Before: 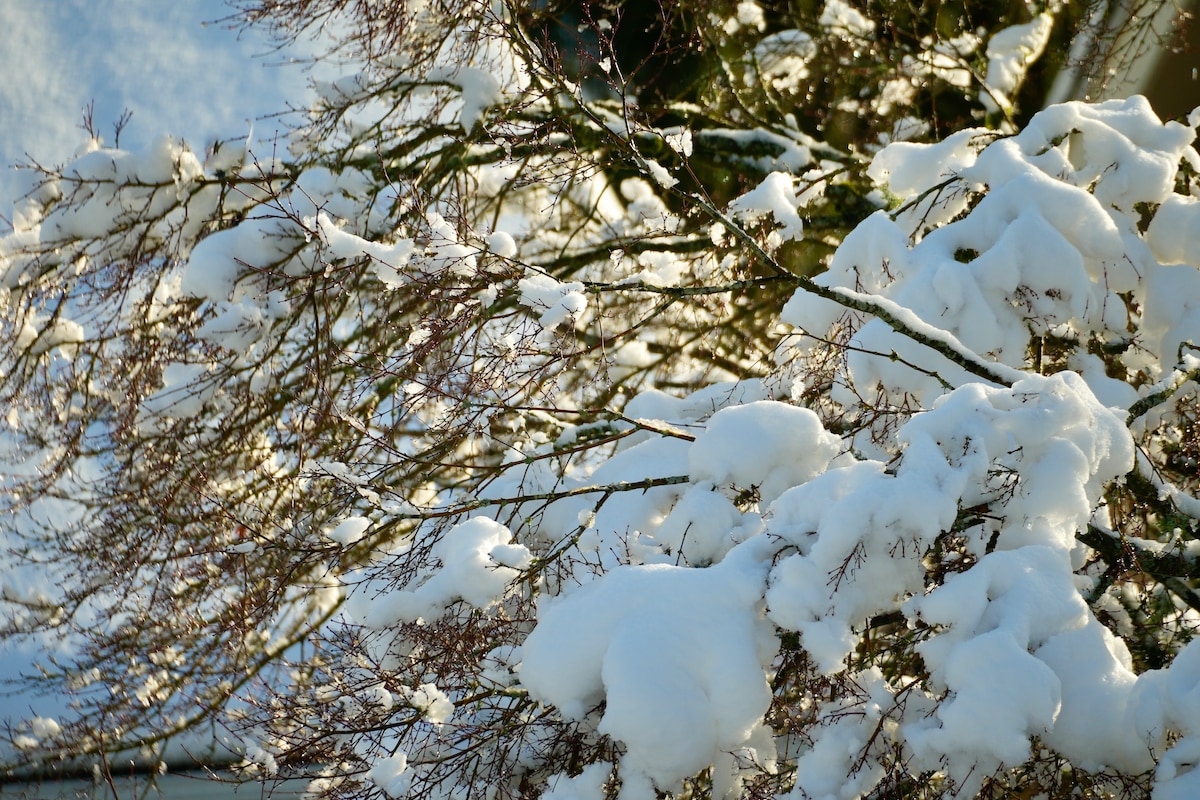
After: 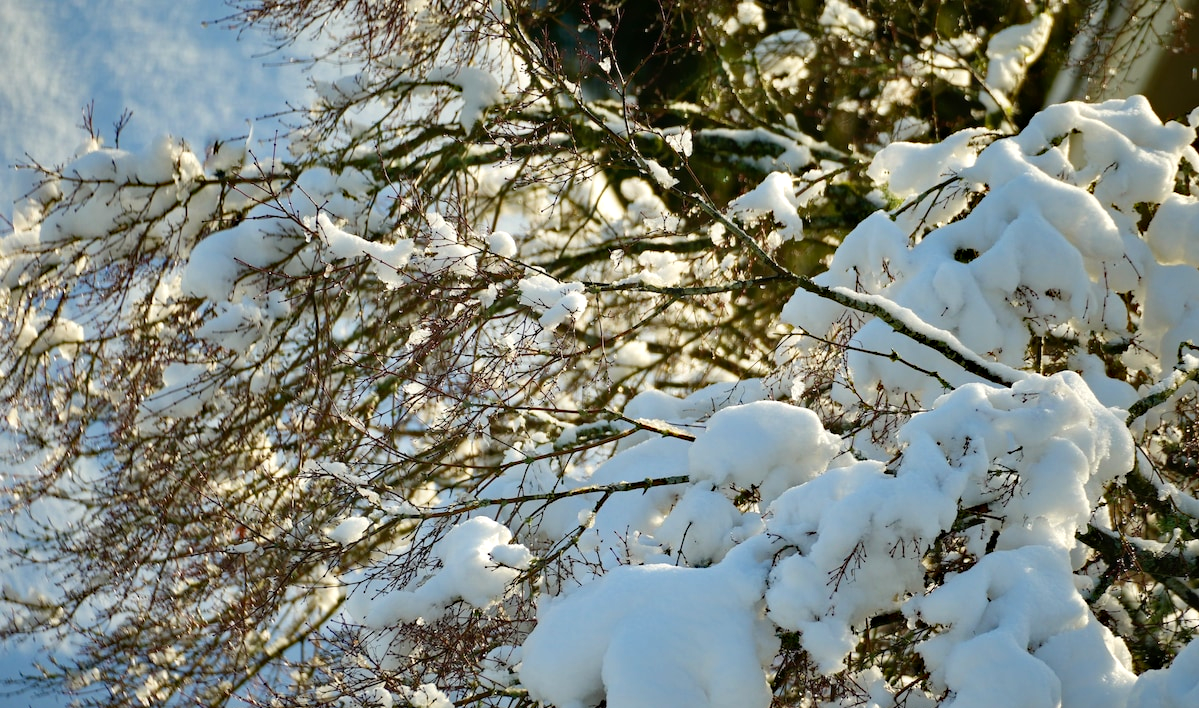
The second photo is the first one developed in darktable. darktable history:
crop and rotate: top 0%, bottom 11.396%
haze removal: compatibility mode true, adaptive false
